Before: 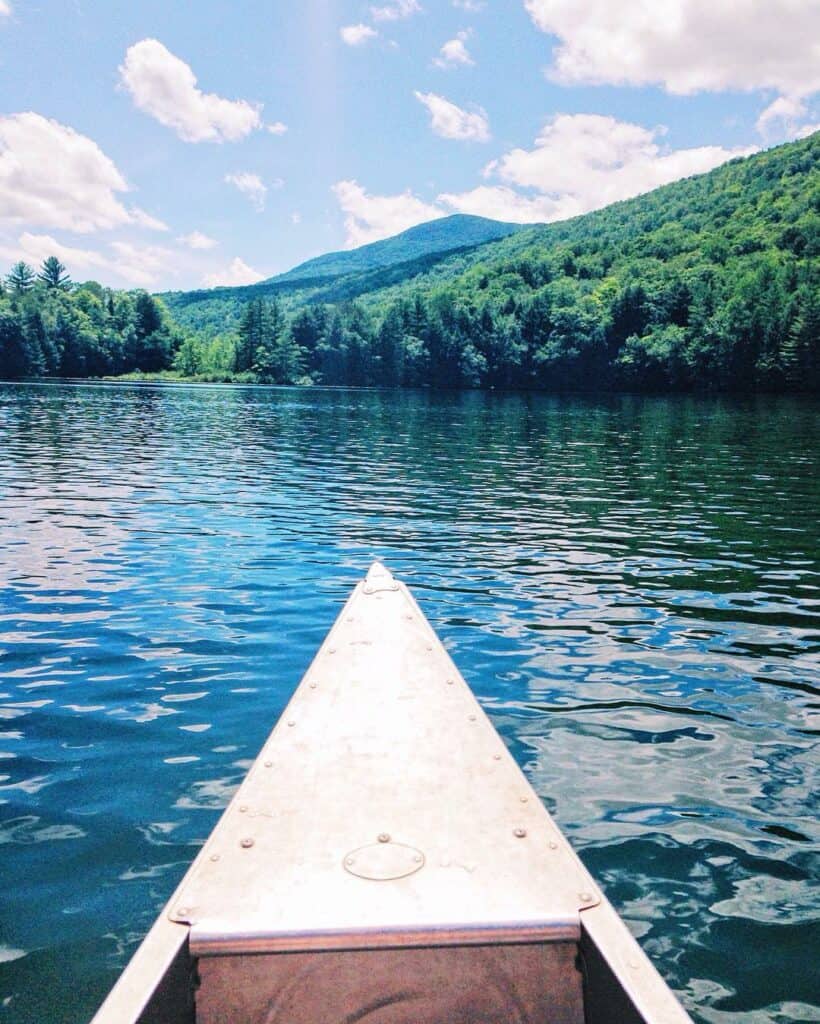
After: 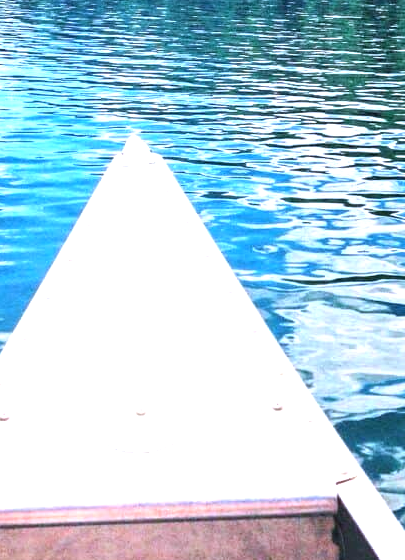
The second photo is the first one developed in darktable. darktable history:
crop: left 29.672%, top 41.786%, right 20.851%, bottom 3.487%
white balance: red 0.954, blue 1.079
exposure: black level correction 0, exposure 1 EV, compensate exposure bias true, compensate highlight preservation false
